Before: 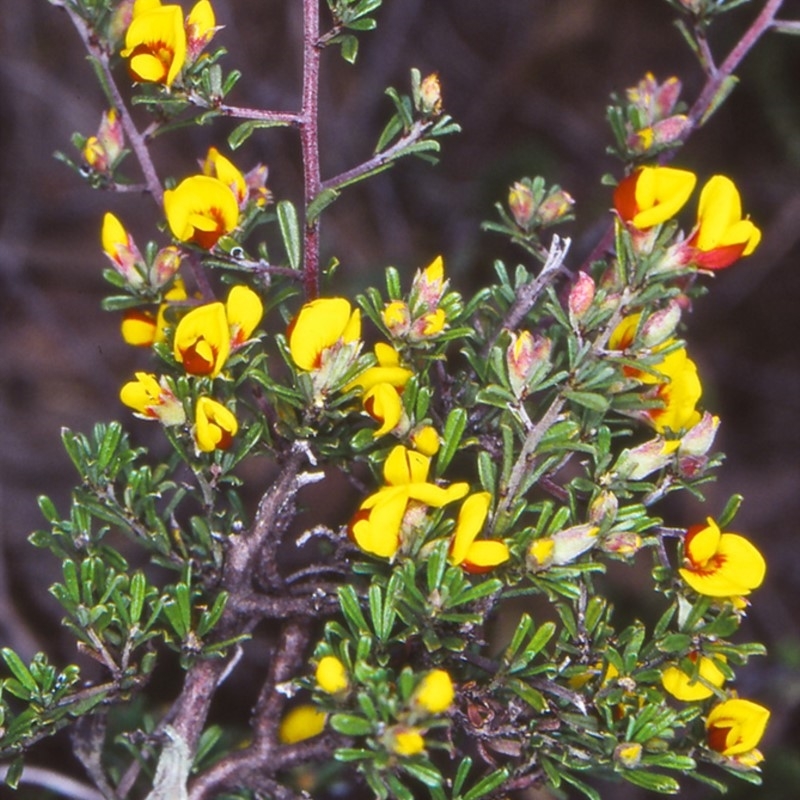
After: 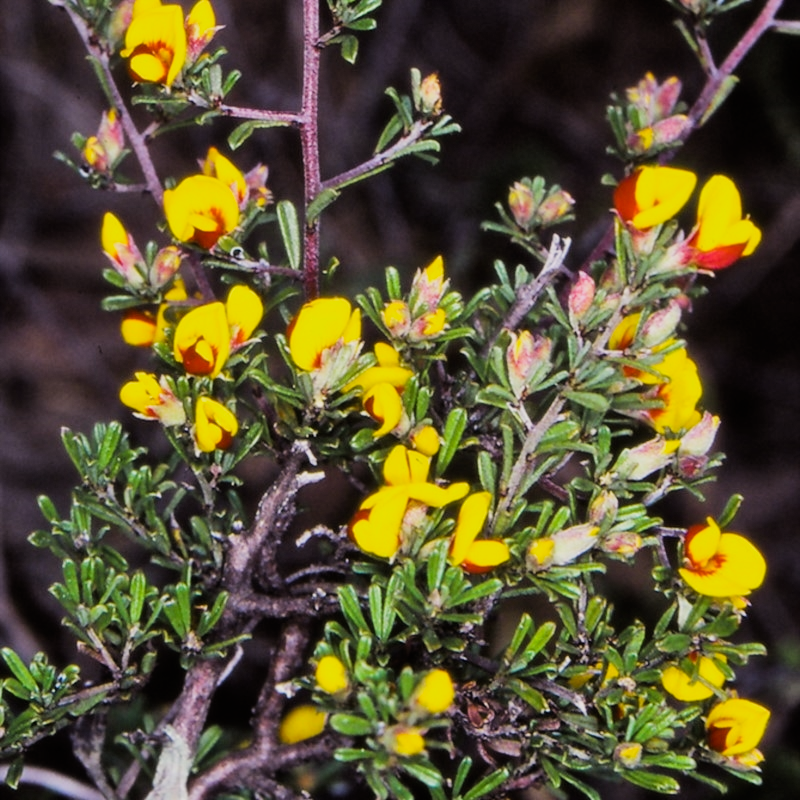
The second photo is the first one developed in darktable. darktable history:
filmic rgb: black relative exposure -5.08 EV, white relative exposure 4 EV, hardness 2.88, contrast 1.298, highlights saturation mix -29.21%, iterations of high-quality reconstruction 0
color correction: highlights a* 0.951, highlights b* 2.77, saturation 1.1
